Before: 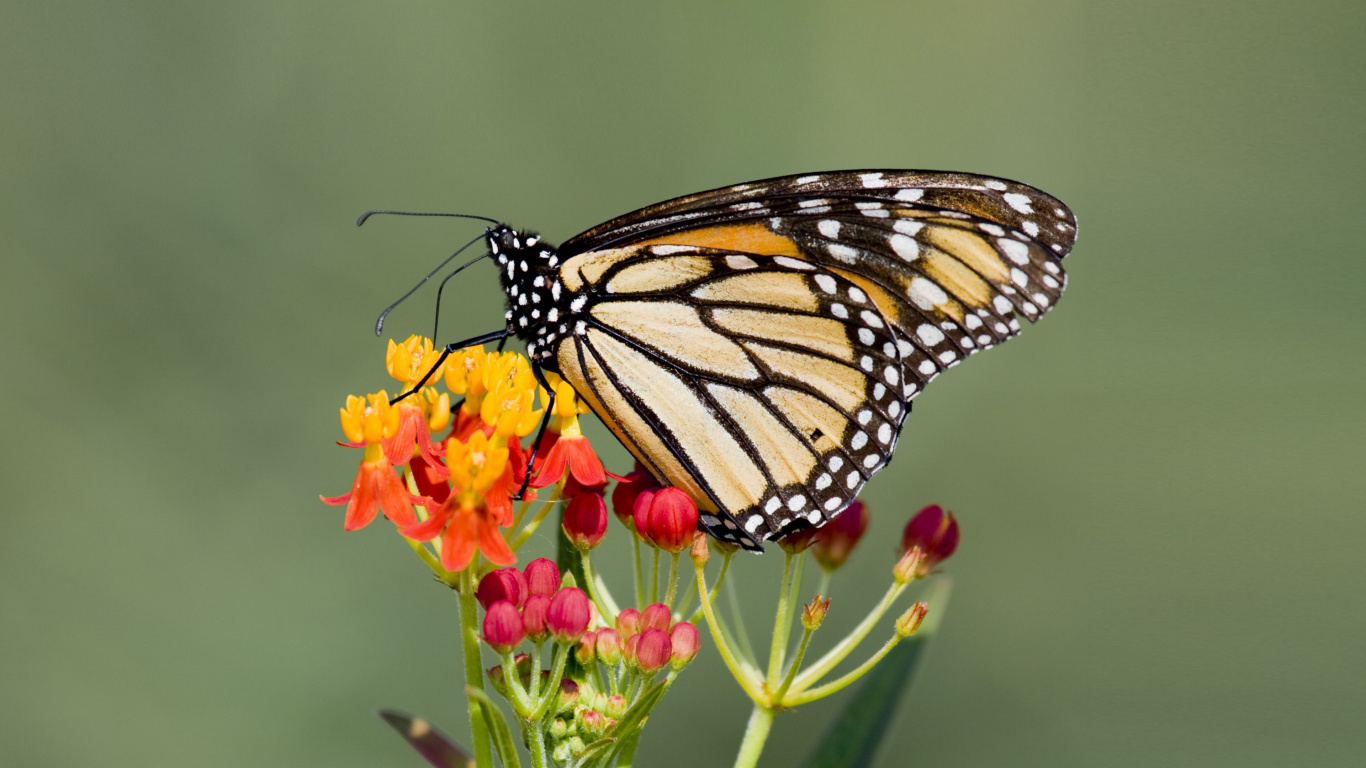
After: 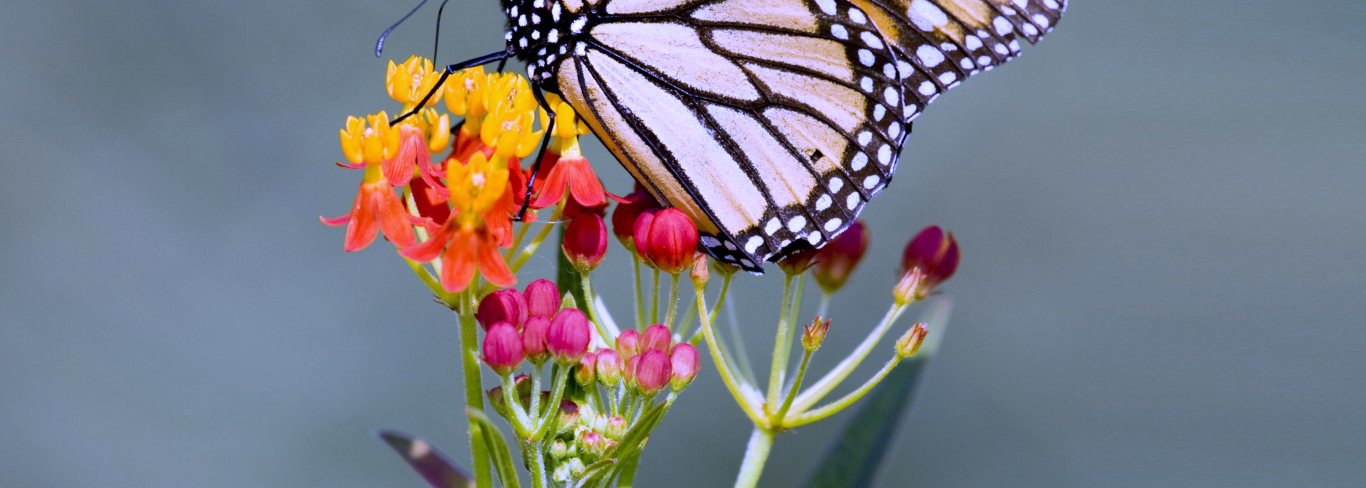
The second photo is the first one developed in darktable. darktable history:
crop and rotate: top 36.435%
white balance: red 0.98, blue 1.61
